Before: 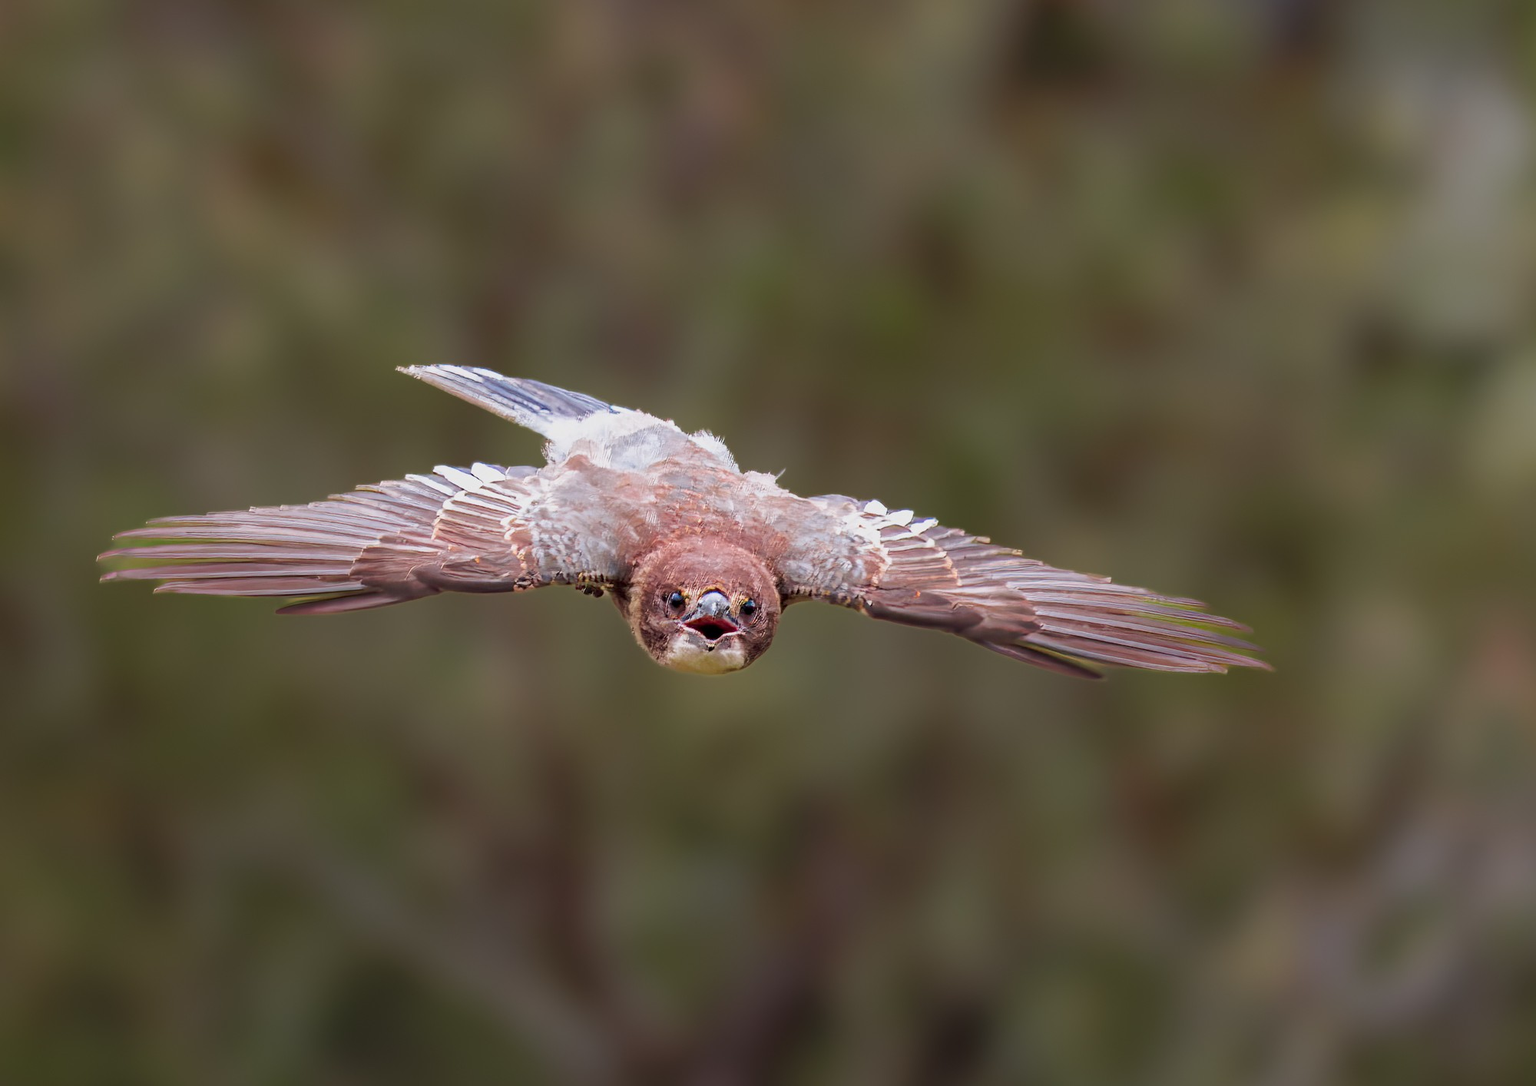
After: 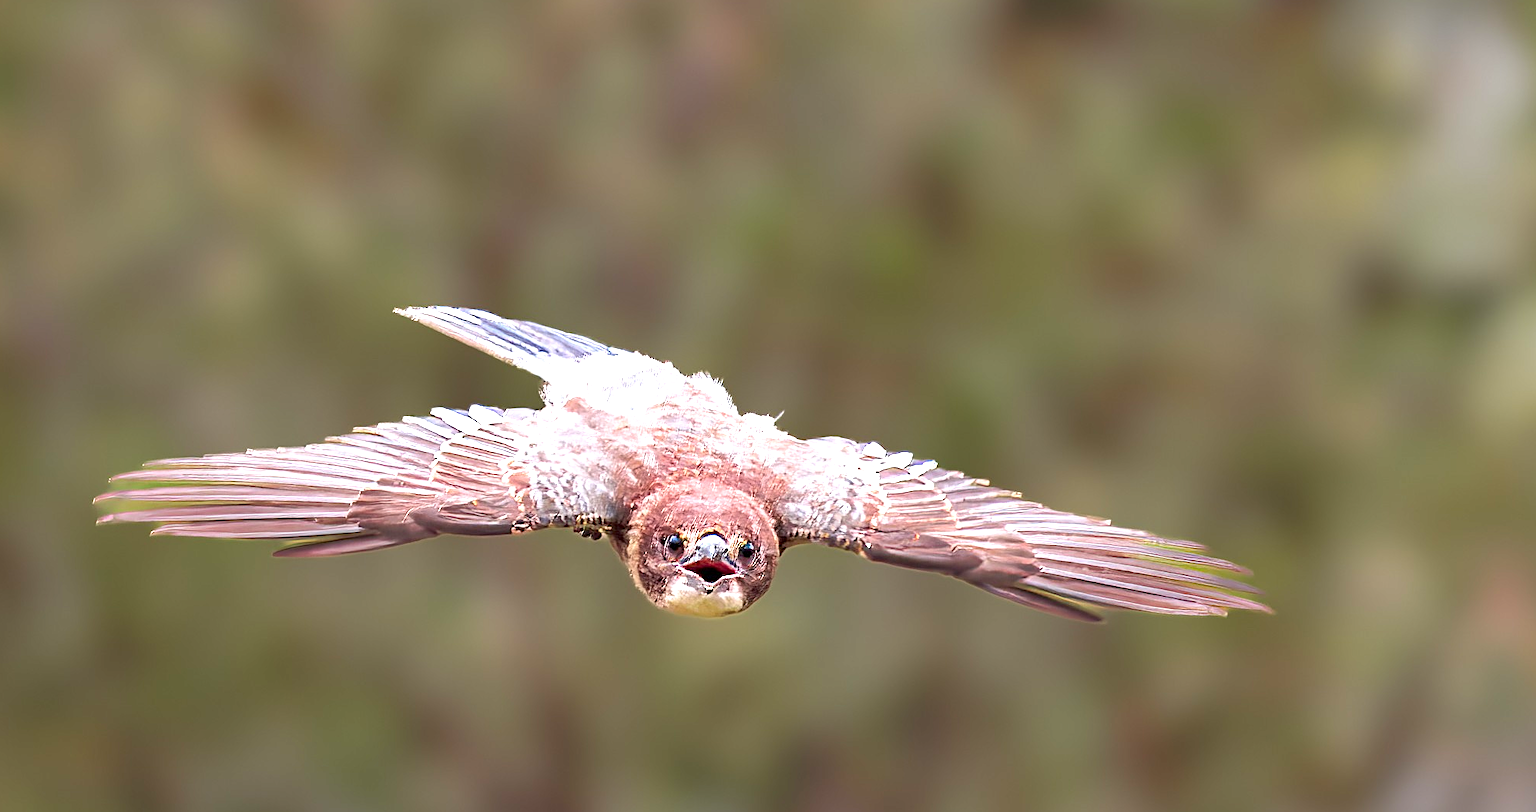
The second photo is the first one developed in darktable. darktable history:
exposure: exposure 1.135 EV, compensate exposure bias true, compensate highlight preservation false
sharpen: on, module defaults
crop: left 0.271%, top 5.48%, bottom 19.881%
shadows and highlights: white point adjustment 0.051, soften with gaussian
